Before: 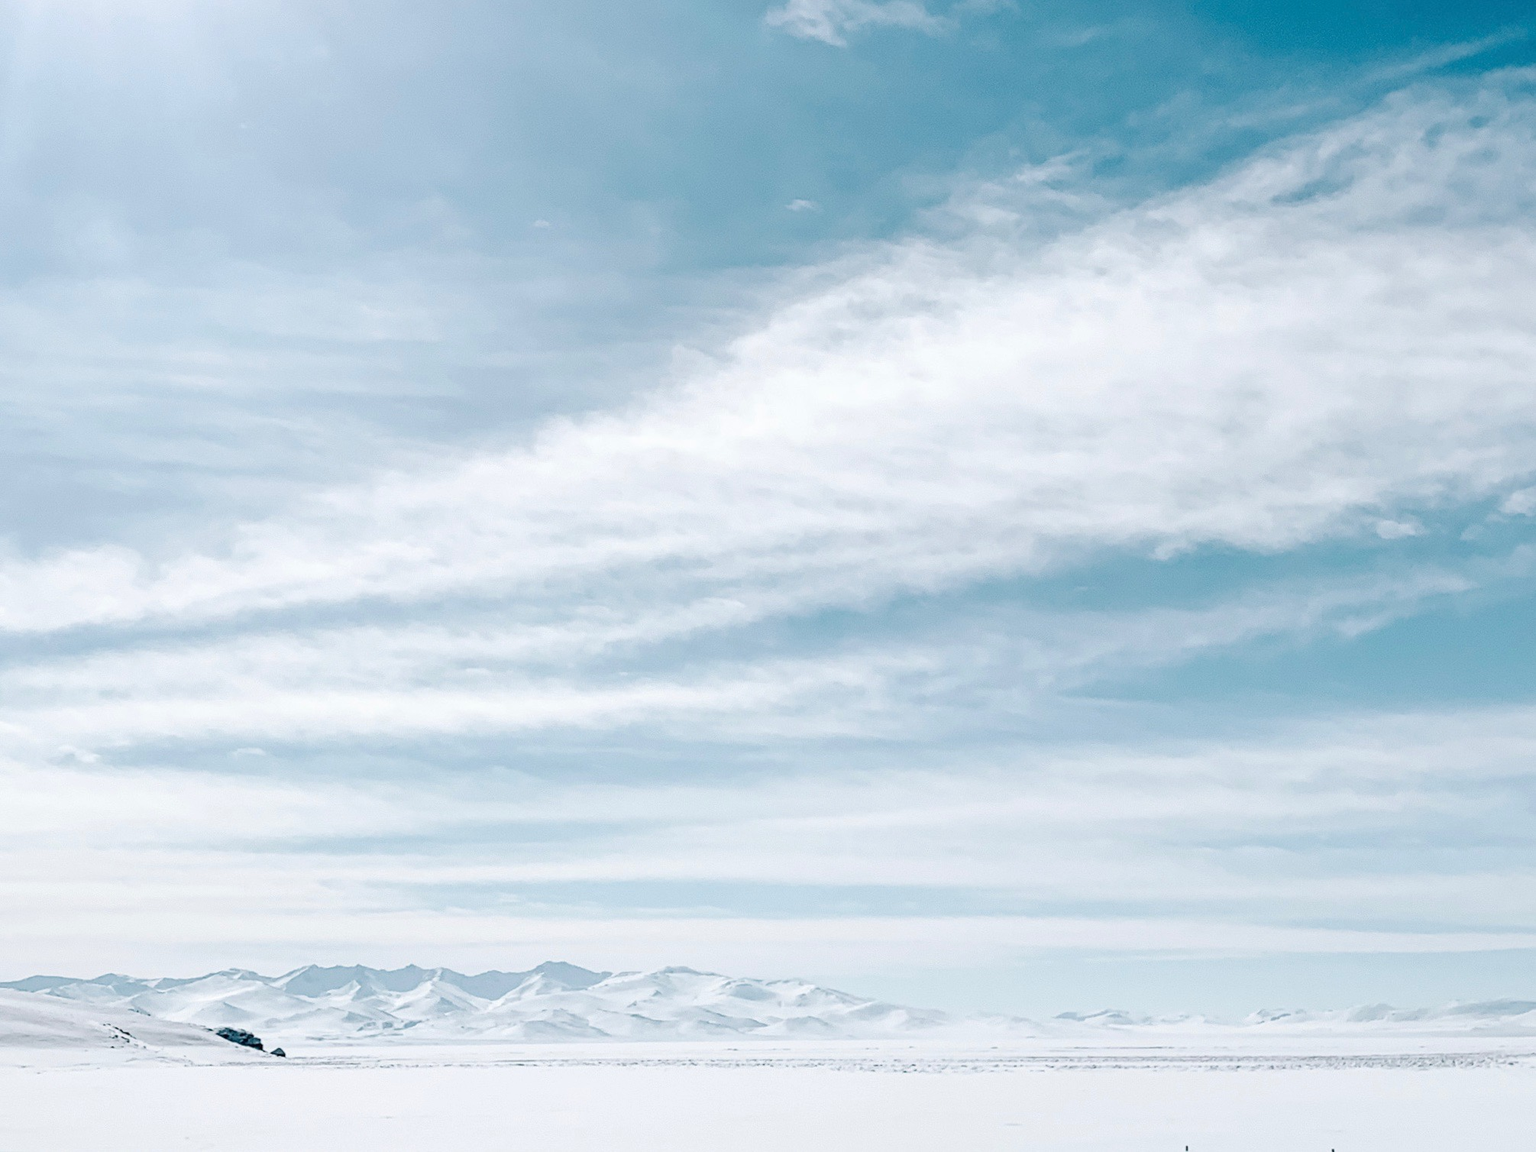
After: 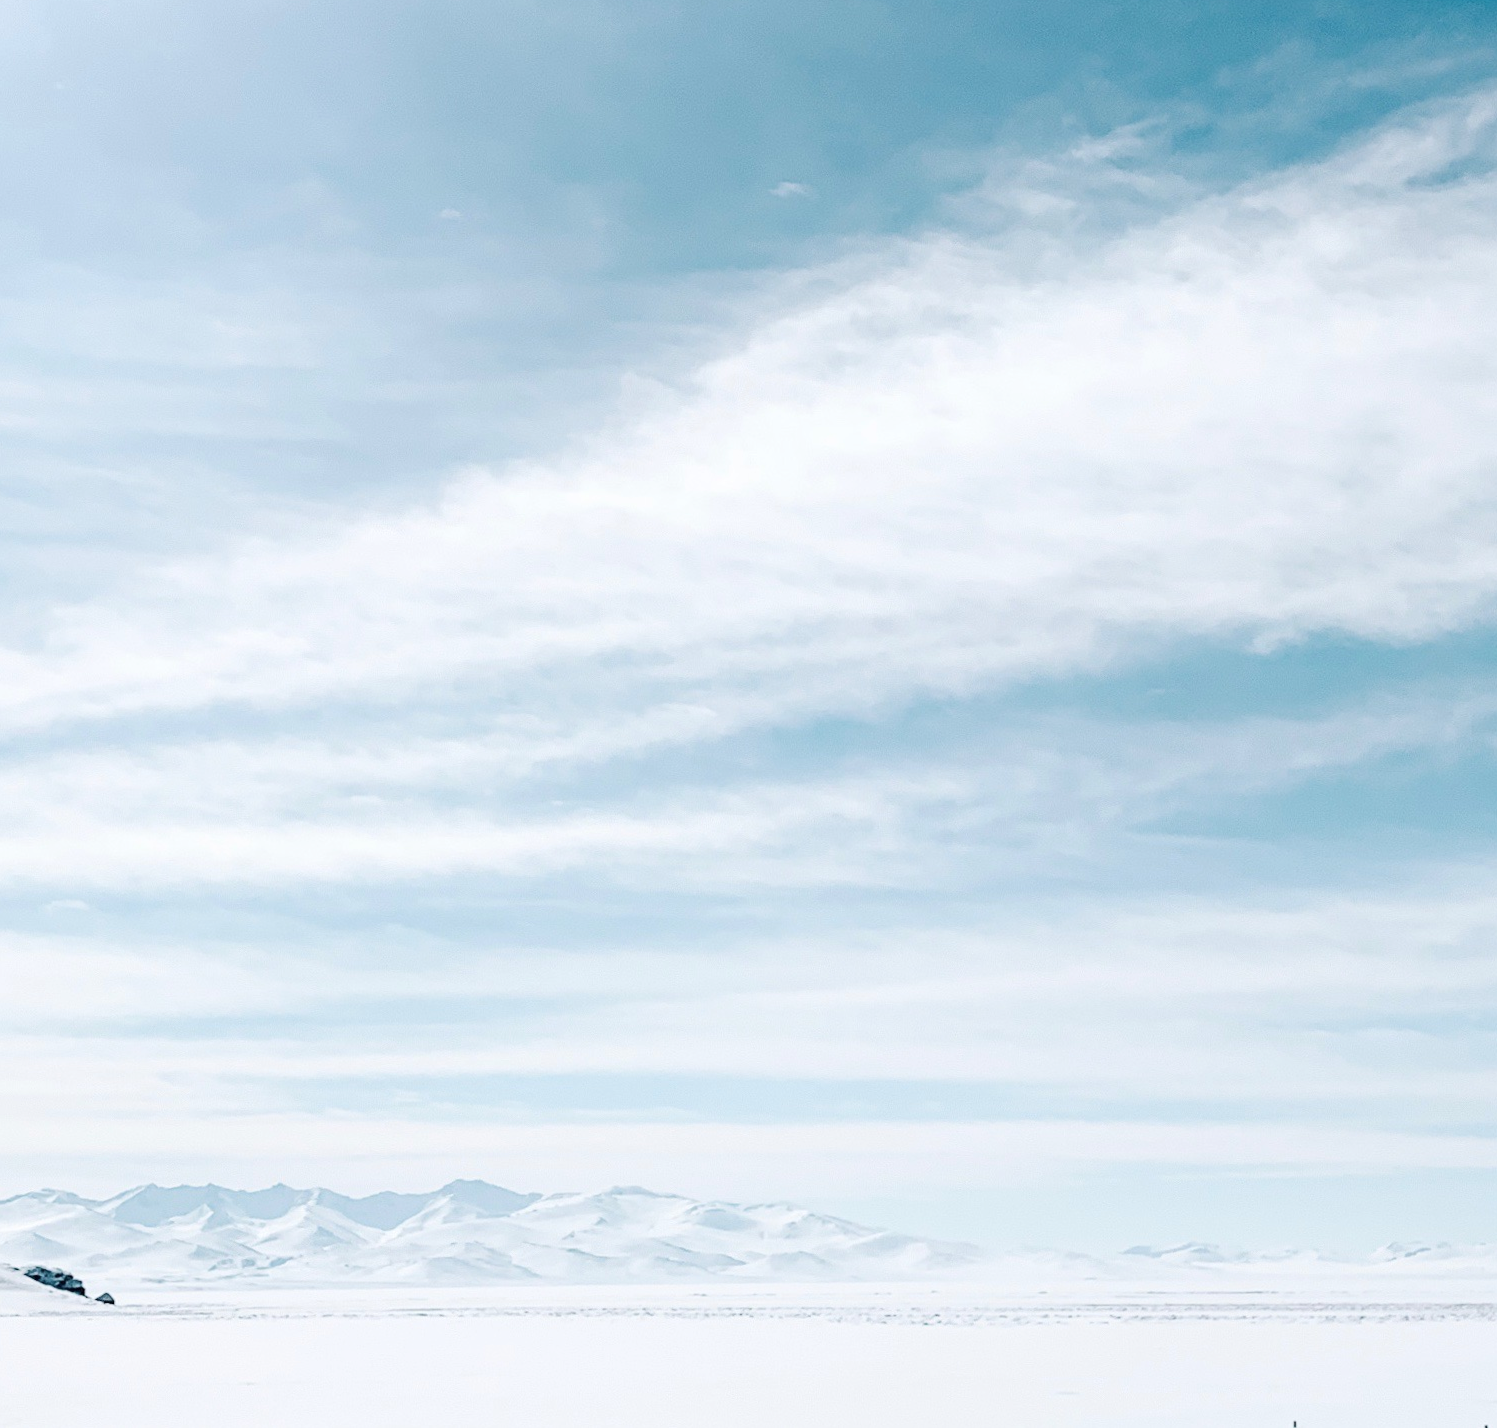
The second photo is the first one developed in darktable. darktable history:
crop and rotate: left 12.921%, top 5.281%, right 12.63%
shadows and highlights: shadows -69.9, highlights 36.03, soften with gaussian
